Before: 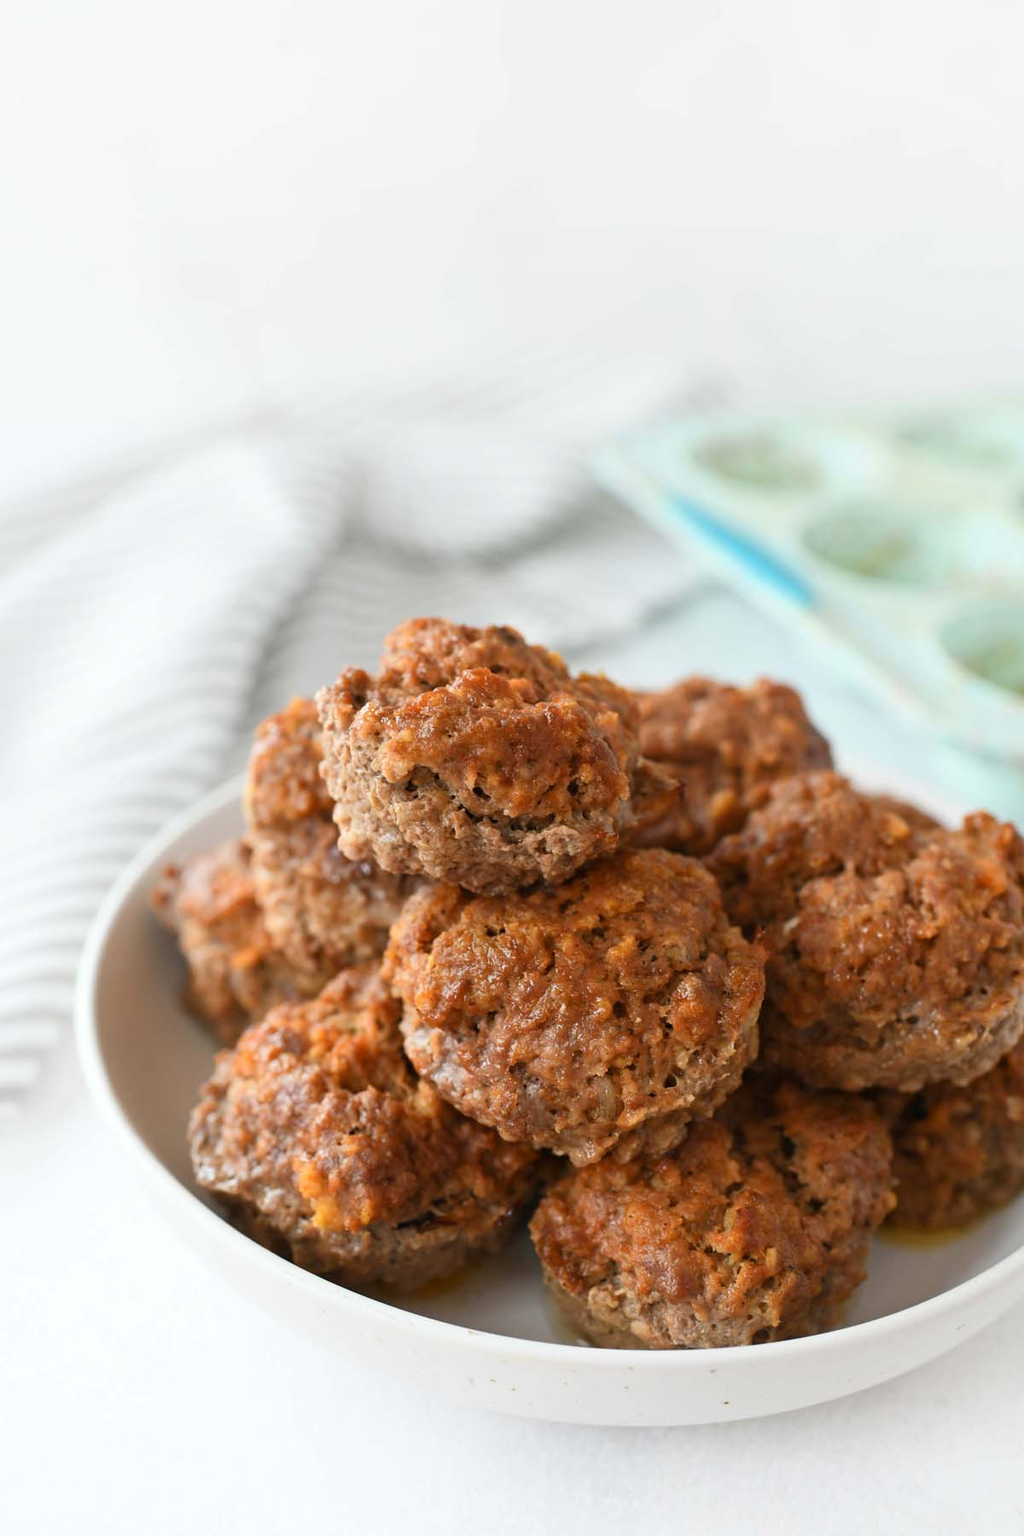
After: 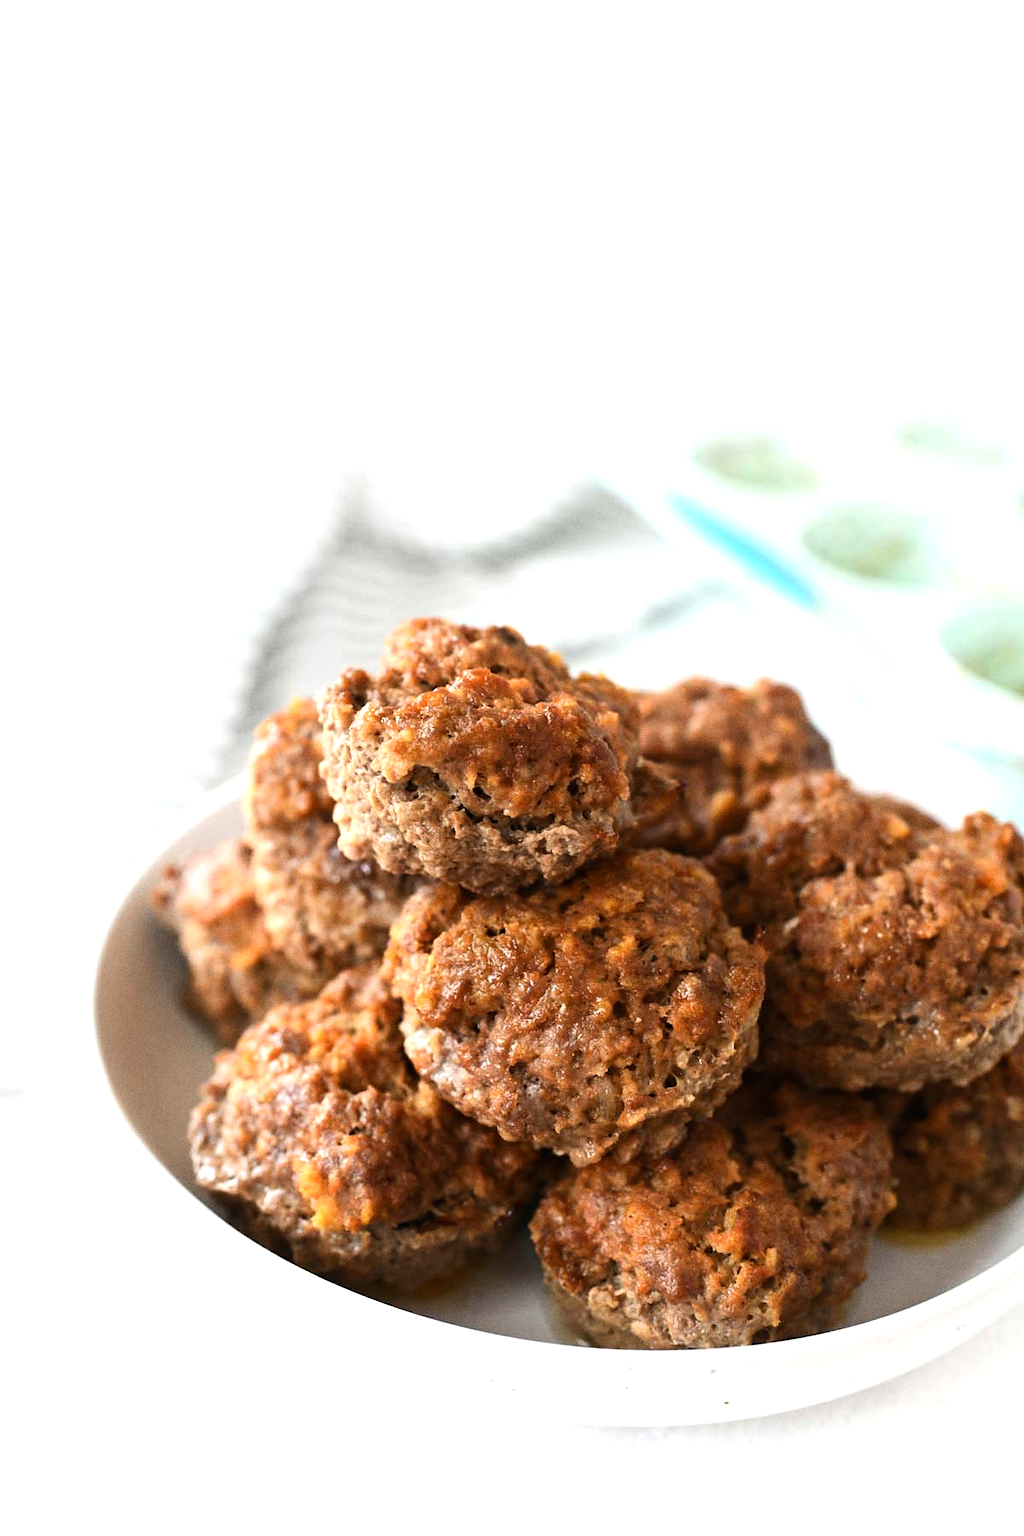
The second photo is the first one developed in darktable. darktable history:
grain: coarseness 0.09 ISO
tone equalizer: -8 EV -0.75 EV, -7 EV -0.7 EV, -6 EV -0.6 EV, -5 EV -0.4 EV, -3 EV 0.4 EV, -2 EV 0.6 EV, -1 EV 0.7 EV, +0 EV 0.75 EV, edges refinement/feathering 500, mask exposure compensation -1.57 EV, preserve details no
